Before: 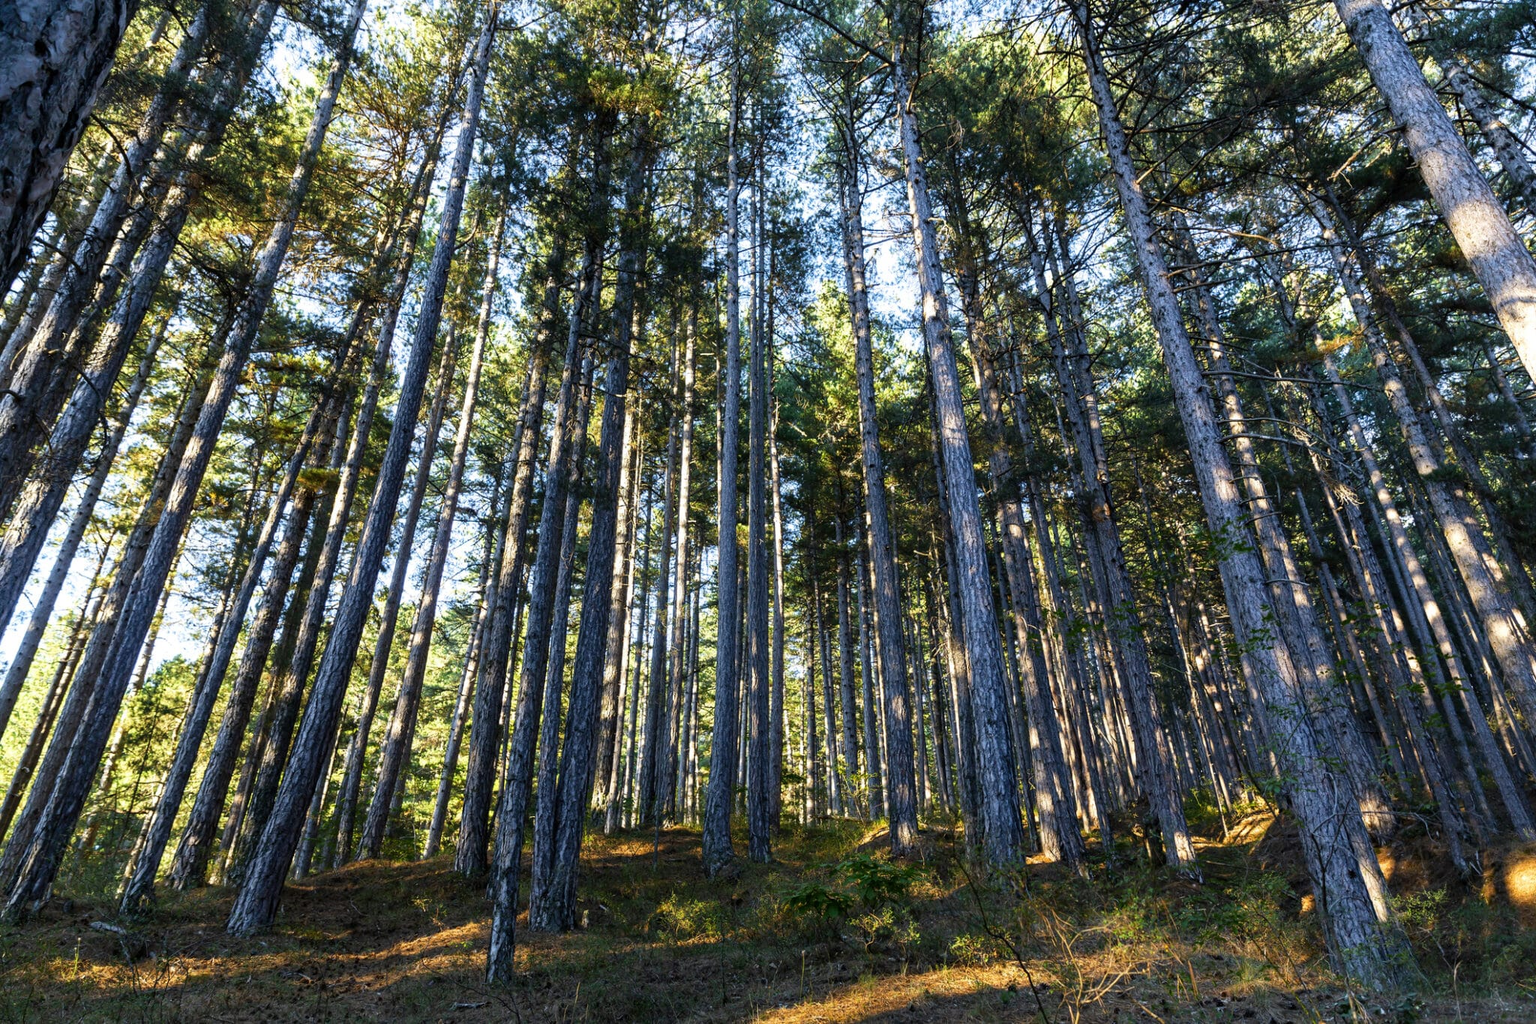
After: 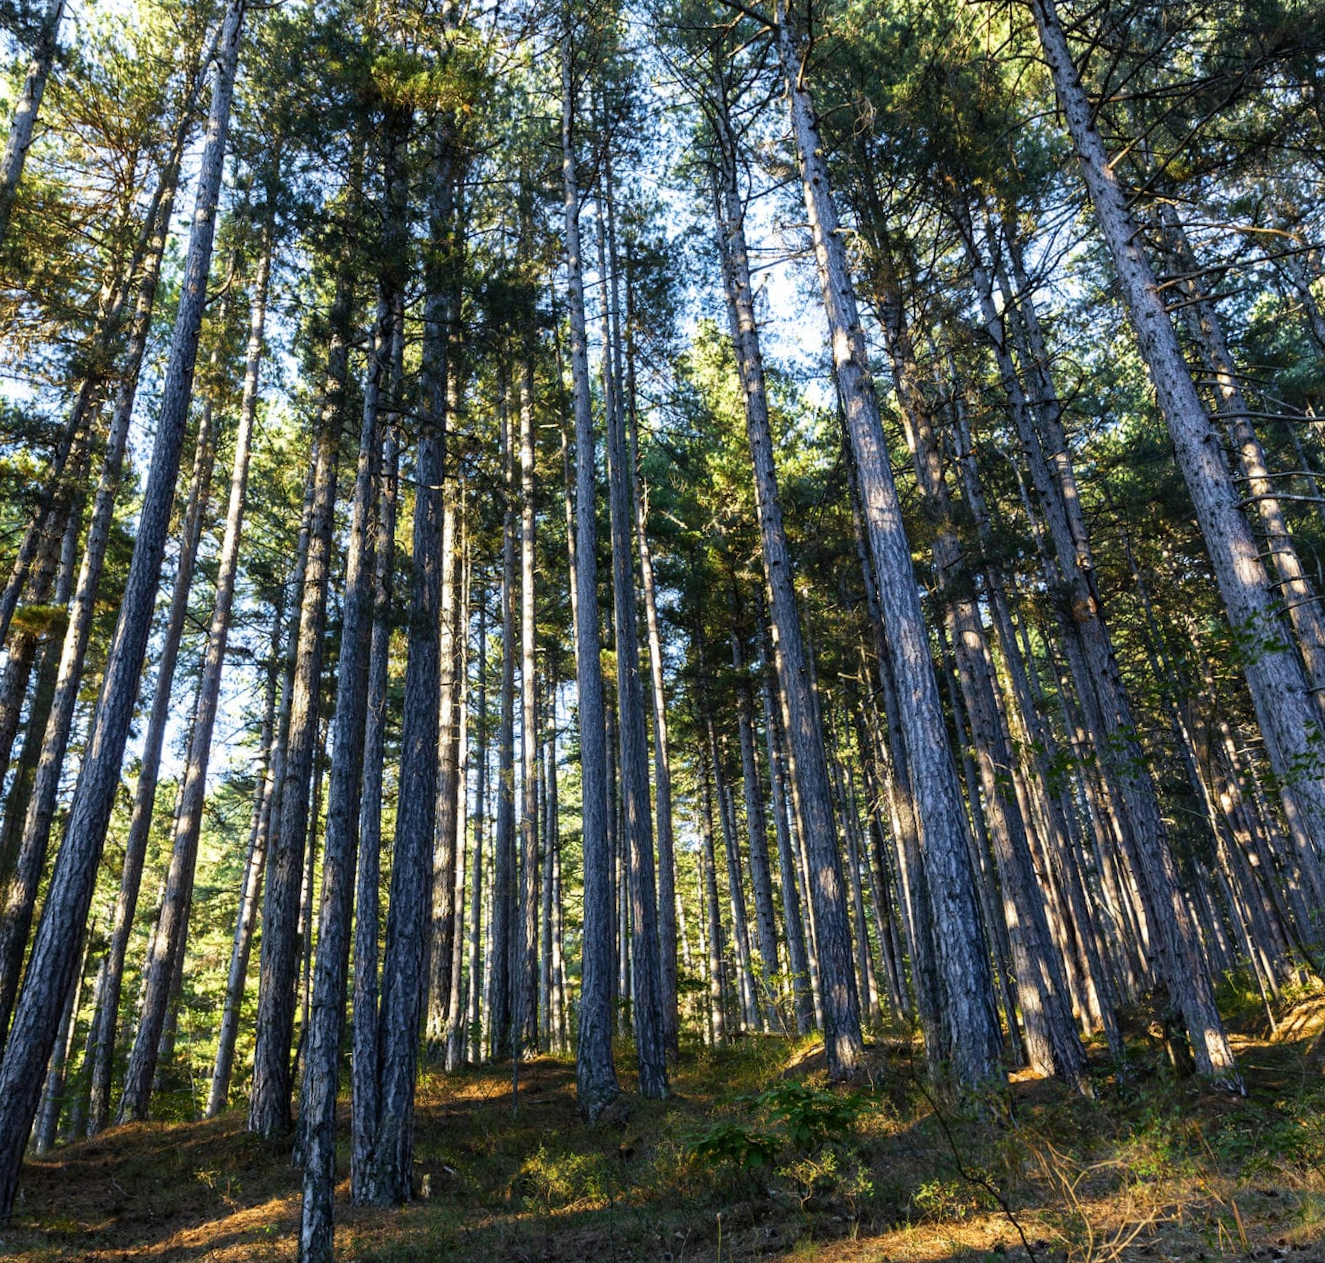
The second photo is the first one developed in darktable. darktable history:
crop and rotate: left 17.732%, right 15.423%
rotate and perspective: rotation -3°, crop left 0.031, crop right 0.968, crop top 0.07, crop bottom 0.93
